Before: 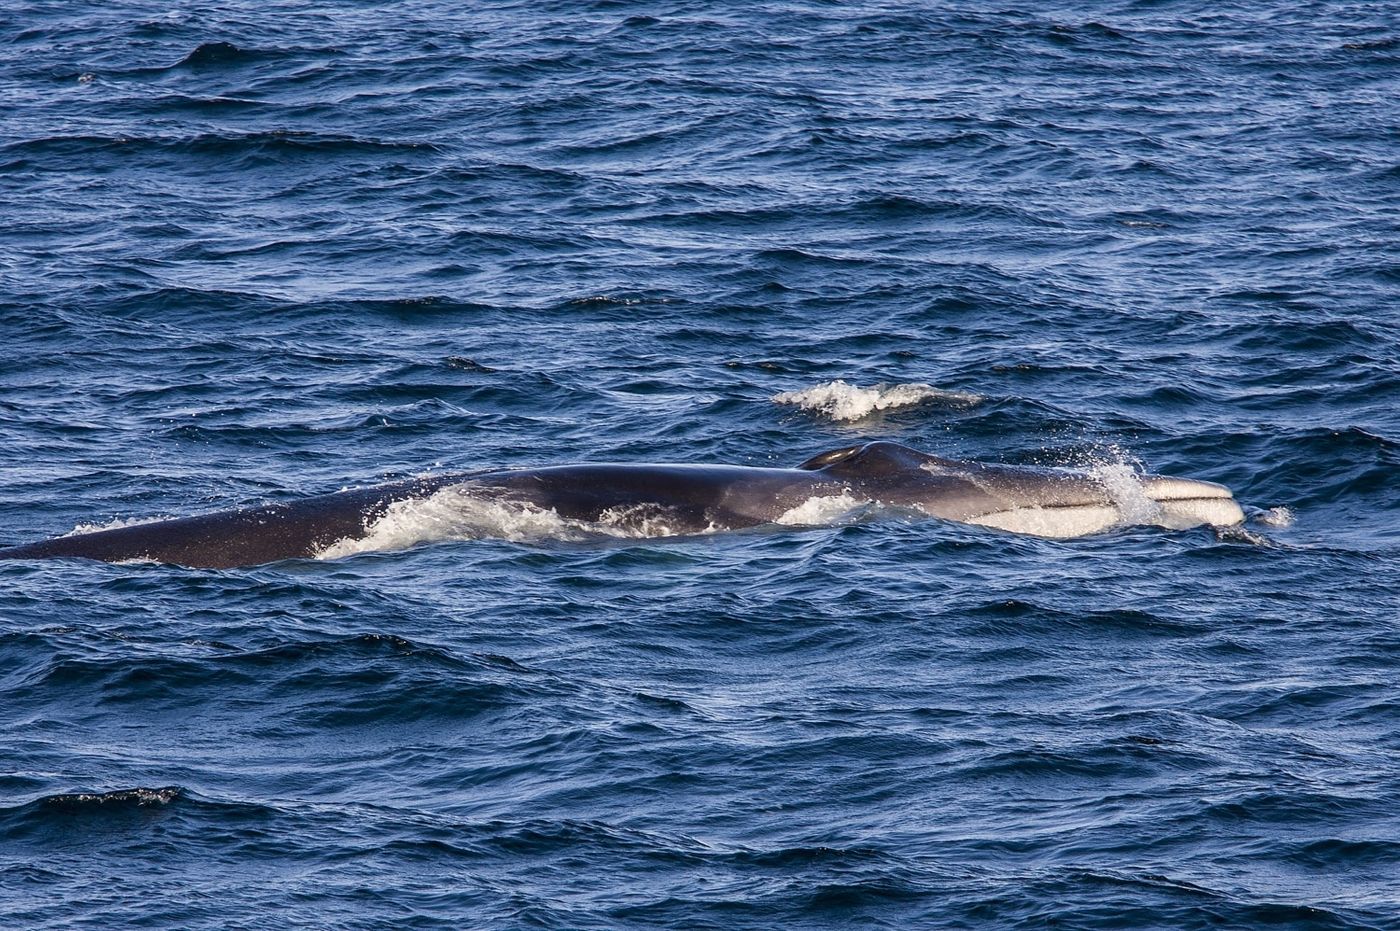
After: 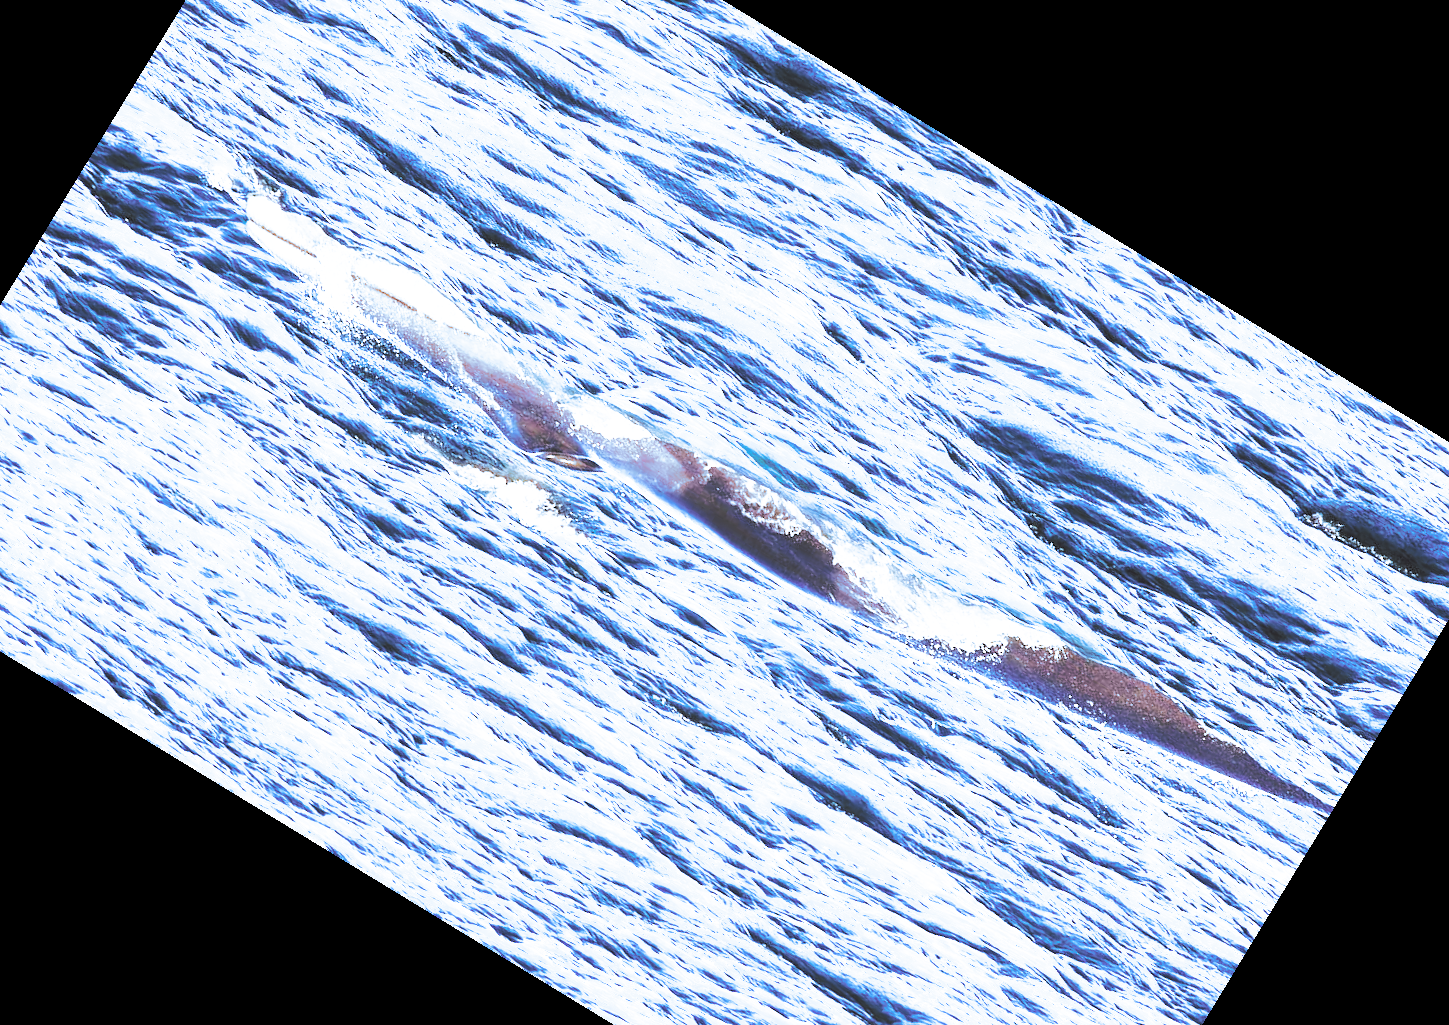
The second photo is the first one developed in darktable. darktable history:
color balance: output saturation 120%
color balance rgb: linear chroma grading › global chroma 15%, perceptual saturation grading › global saturation 30%
contrast brightness saturation: brightness 1
exposure: exposure -0.177 EV, compensate highlight preservation false
base curve: curves: ch0 [(0, 0) (0.012, 0.01) (0.073, 0.168) (0.31, 0.711) (0.645, 0.957) (1, 1)], preserve colors none
crop and rotate: angle 148.68°, left 9.111%, top 15.603%, right 4.588%, bottom 17.041%
tone equalizer: -8 EV -1.08 EV, -7 EV -1.01 EV, -6 EV -0.867 EV, -5 EV -0.578 EV, -3 EV 0.578 EV, -2 EV 0.867 EV, -1 EV 1.01 EV, +0 EV 1.08 EV, edges refinement/feathering 500, mask exposure compensation -1.57 EV, preserve details no
split-toning: shadows › hue 351.18°, shadows › saturation 0.86, highlights › hue 218.82°, highlights › saturation 0.73, balance -19.167
